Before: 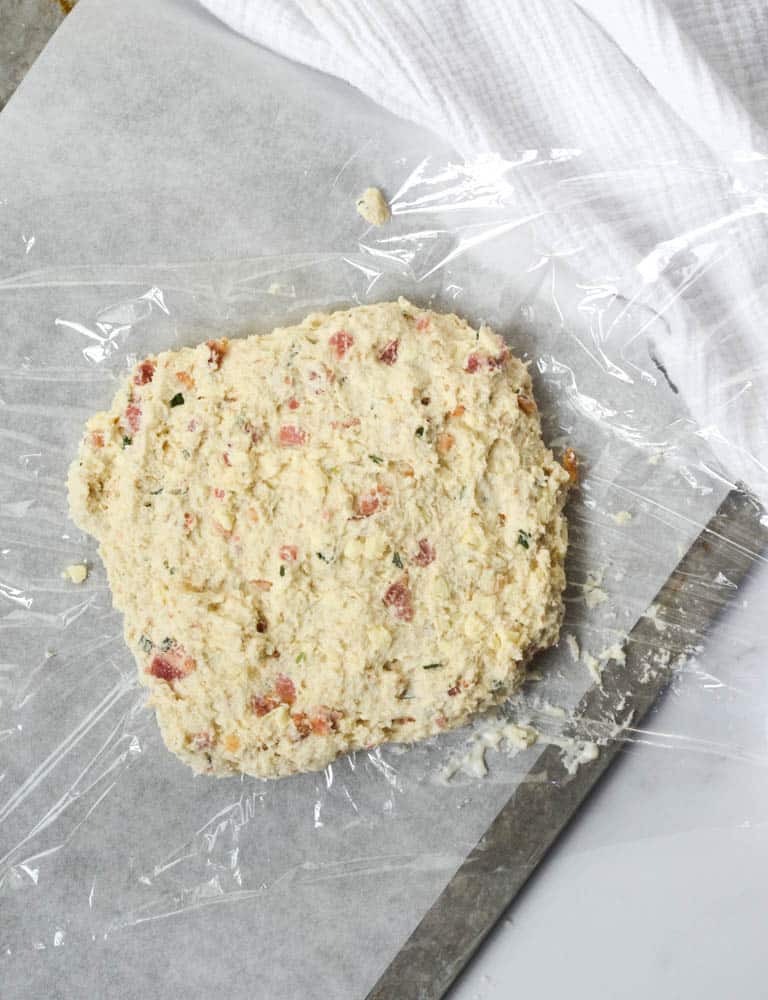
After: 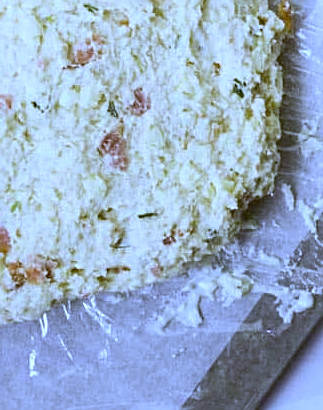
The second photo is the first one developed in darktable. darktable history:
white balance: red 0.766, blue 1.537
crop: left 37.221%, top 45.169%, right 20.63%, bottom 13.777%
sharpen: on, module defaults
color correction: highlights a* -1.43, highlights b* 10.12, shadows a* 0.395, shadows b* 19.35
bloom: size 15%, threshold 97%, strength 7%
